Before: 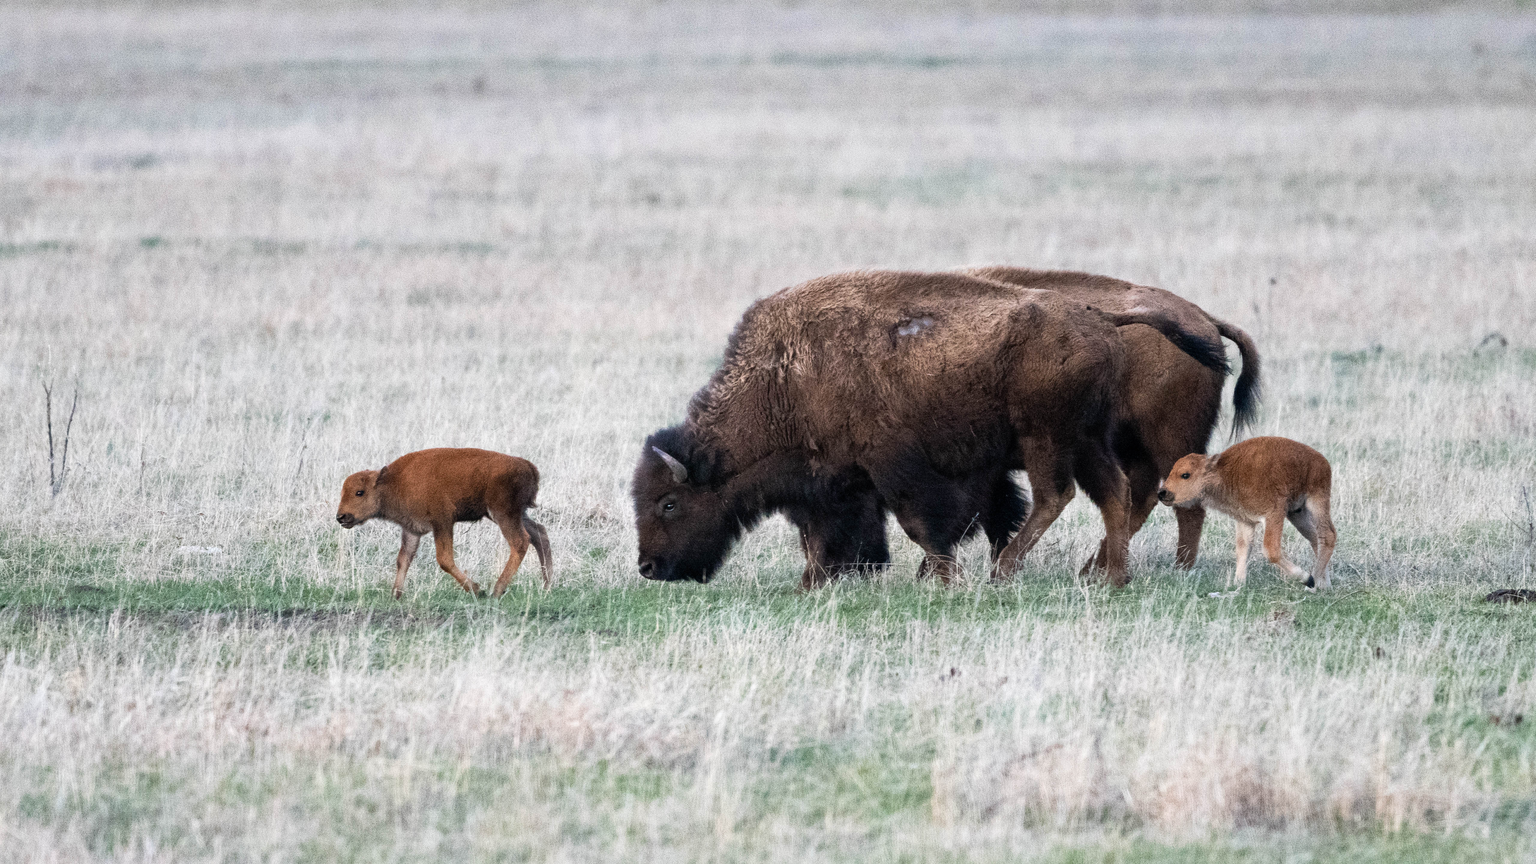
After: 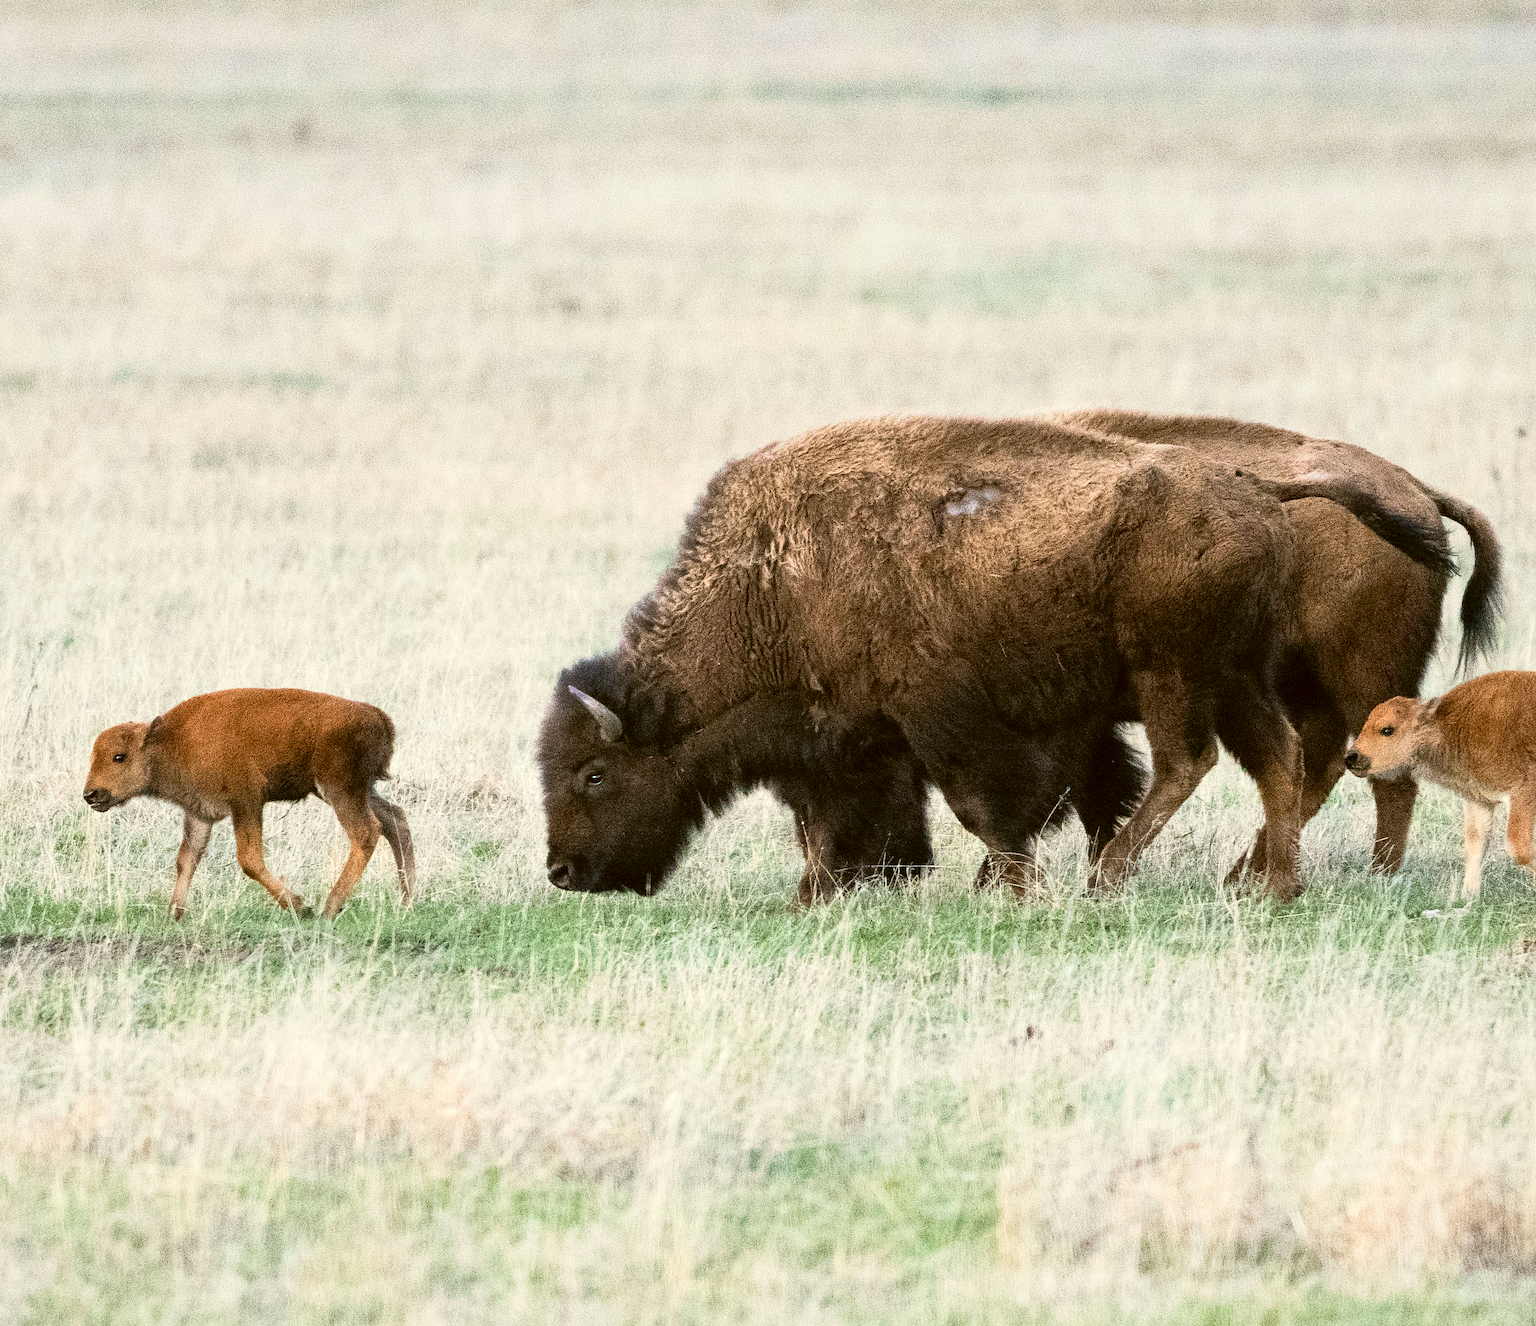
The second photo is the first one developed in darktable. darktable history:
contrast brightness saturation: contrast 0.2, brightness 0.162, saturation 0.221
sharpen: amount 0.212
crop and rotate: left 18.378%, right 16.481%
color correction: highlights a* -1.47, highlights b* 10.08, shadows a* 0.93, shadows b* 18.8
